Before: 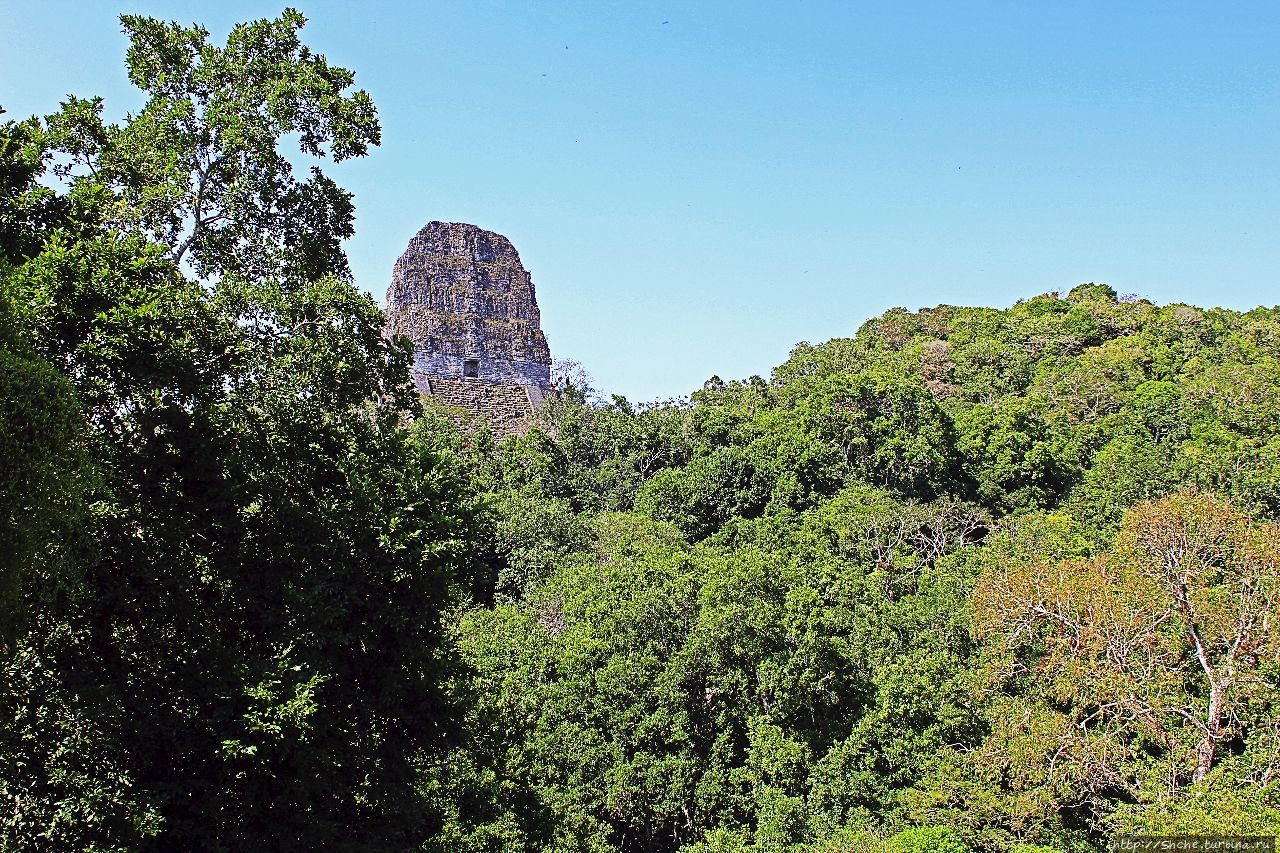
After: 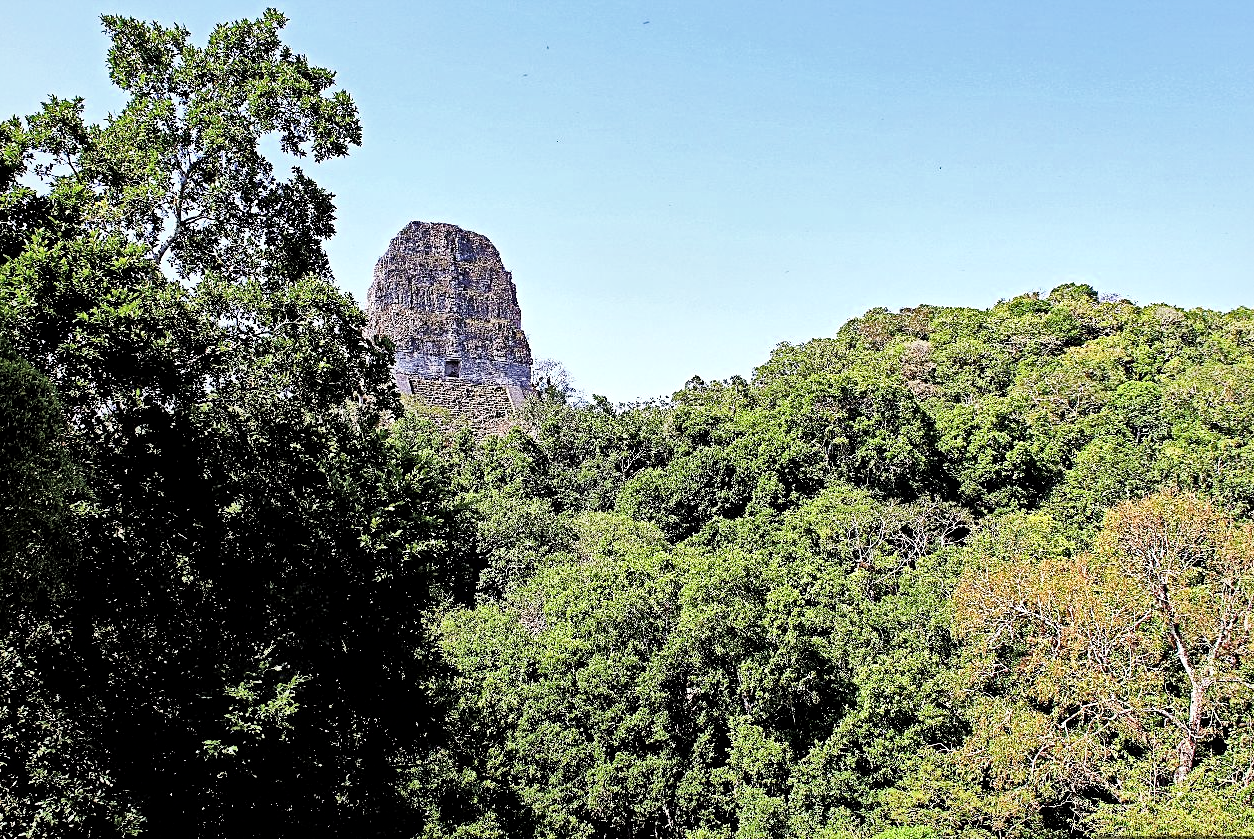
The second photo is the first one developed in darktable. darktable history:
crop and rotate: left 1.505%, right 0.505%, bottom 1.56%
shadows and highlights: shadows -12.38, white point adjustment 3.85, highlights 28.04
tone equalizer: -8 EV -0.713 EV, -7 EV -0.71 EV, -6 EV -0.612 EV, -5 EV -0.388 EV, -3 EV 0.376 EV, -2 EV 0.6 EV, -1 EV 0.682 EV, +0 EV 0.776 EV, mask exposure compensation -0.493 EV
filmic rgb: black relative exposure -7.65 EV, white relative exposure 4.56 EV, threshold 3.01 EV, hardness 3.61, enable highlight reconstruction true
exposure: compensate exposure bias true, compensate highlight preservation false
local contrast: mode bilateral grid, contrast 43, coarseness 70, detail 214%, midtone range 0.2
